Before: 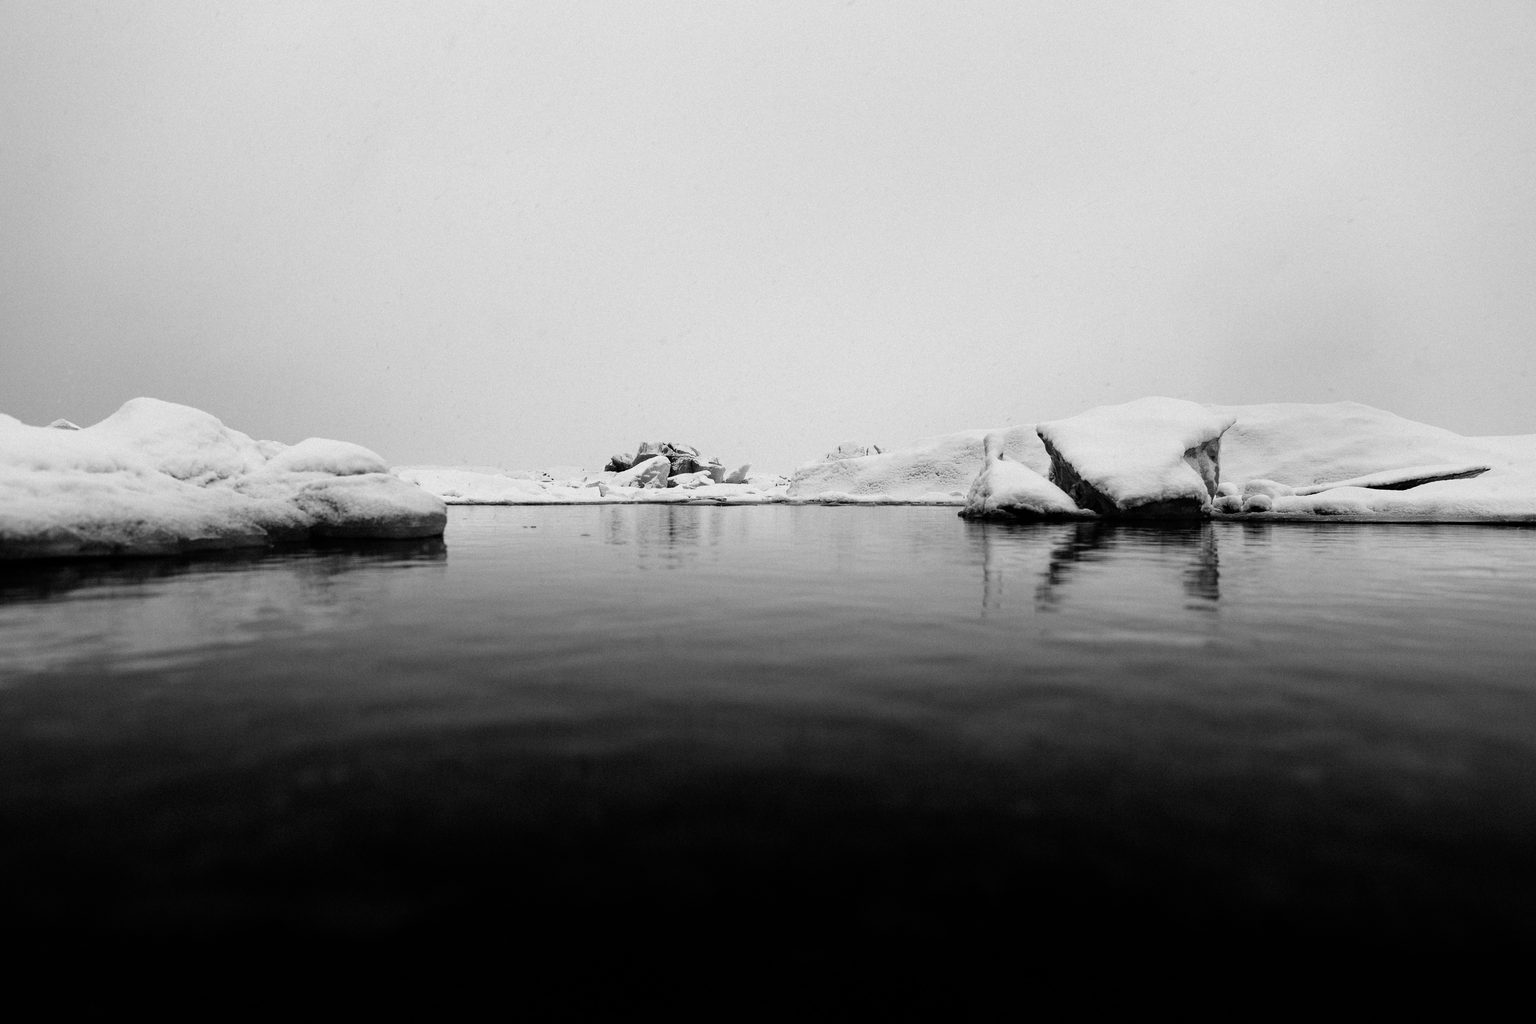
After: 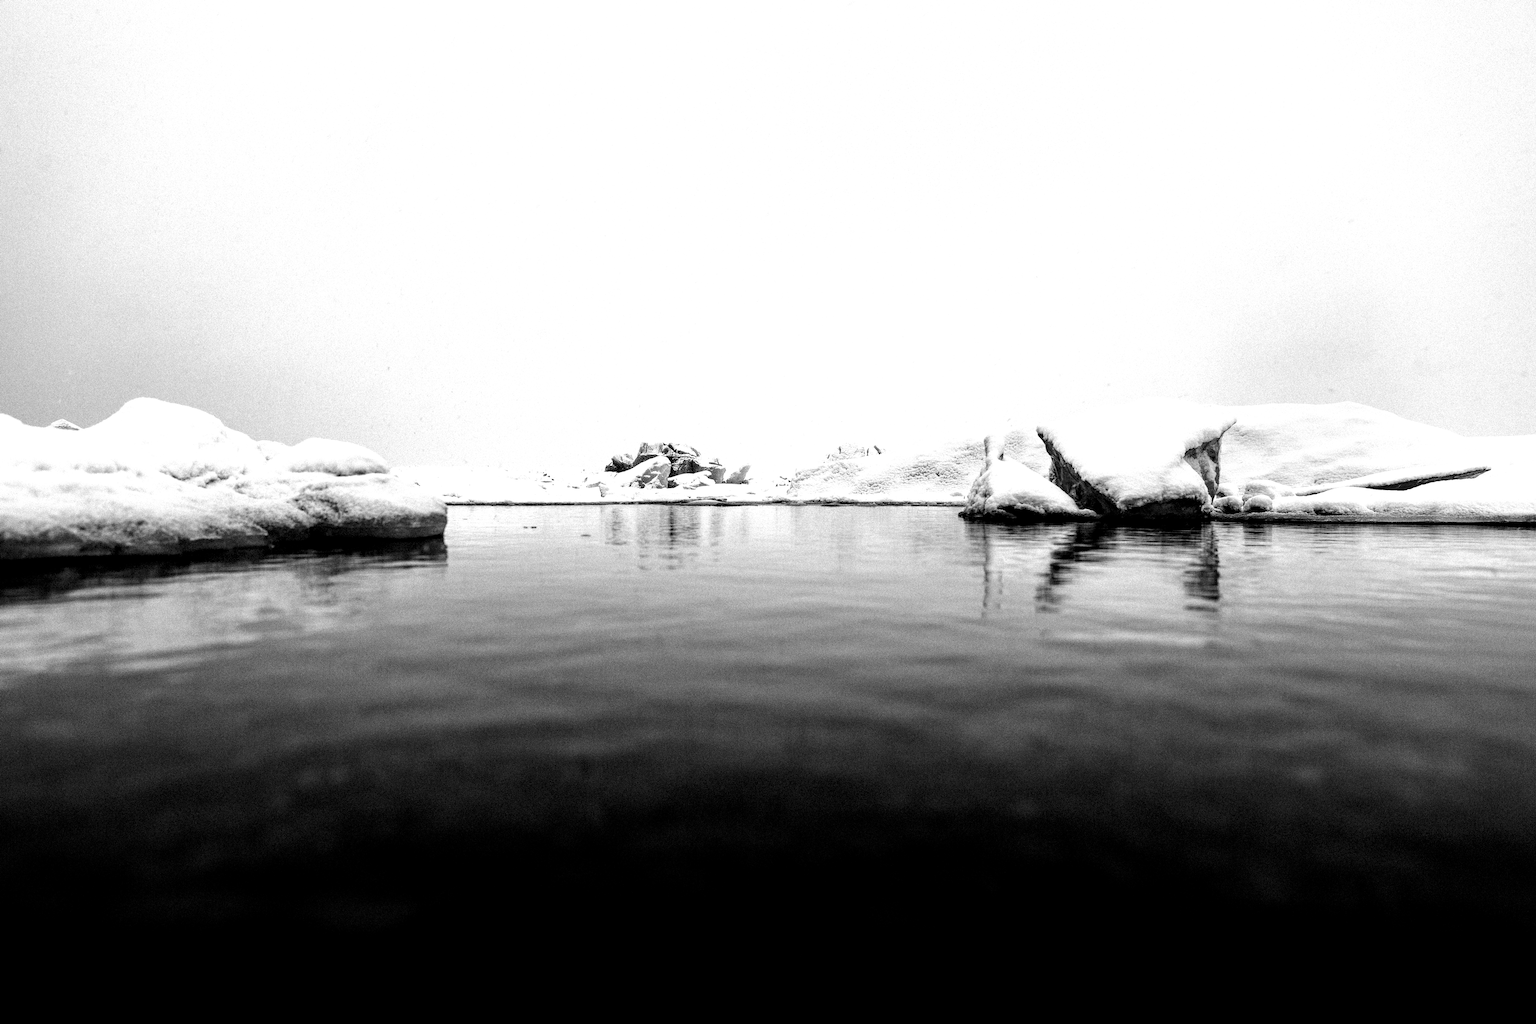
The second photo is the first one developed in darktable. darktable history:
velvia: strength 27.23%
local contrast: highlights 60%, shadows 61%, detail 160%
exposure: black level correction 0, exposure 0.682 EV, compensate exposure bias true, compensate highlight preservation false
